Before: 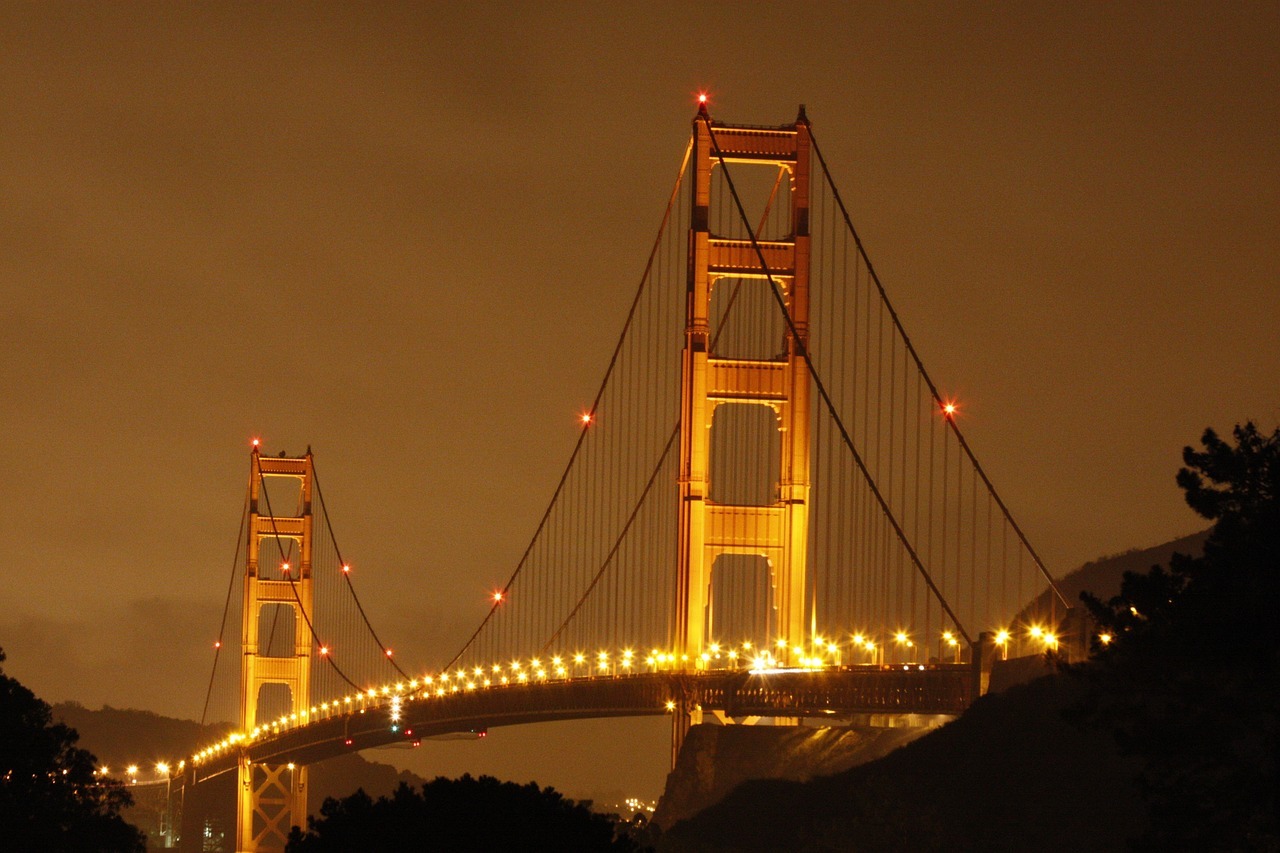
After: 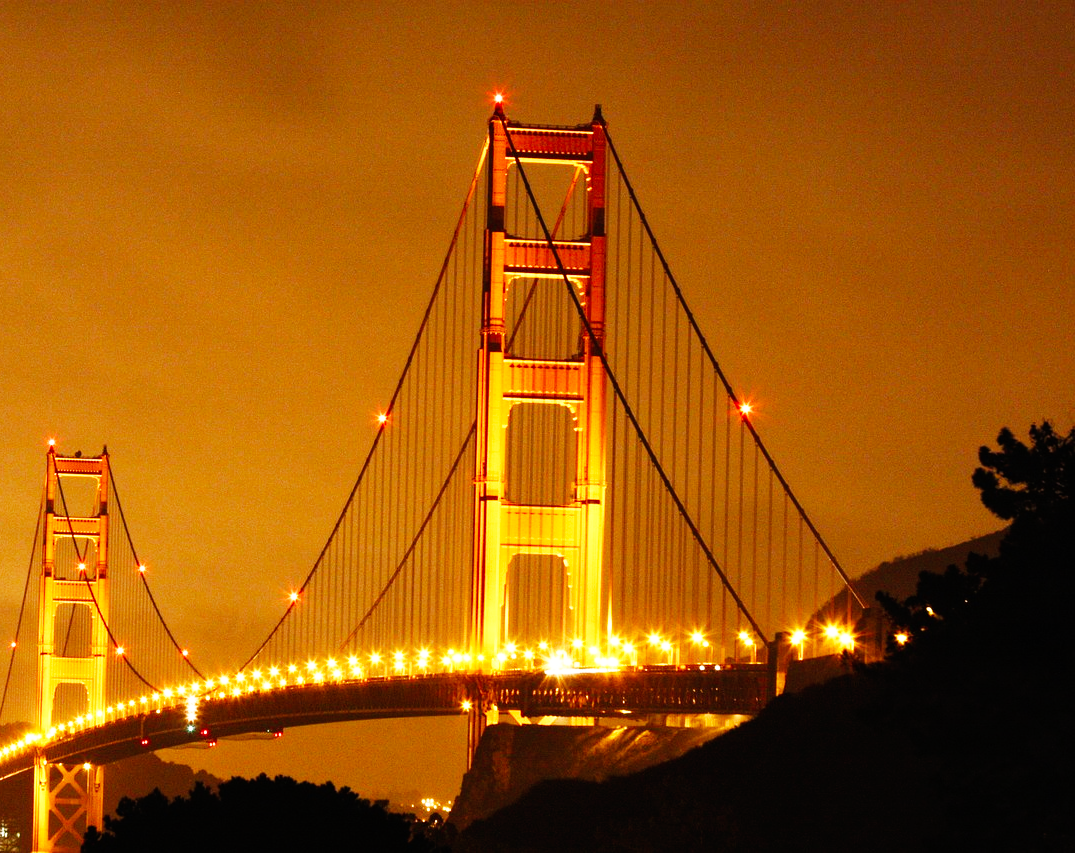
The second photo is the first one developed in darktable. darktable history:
base curve: curves: ch0 [(0, 0) (0.007, 0.004) (0.027, 0.03) (0.046, 0.07) (0.207, 0.54) (0.442, 0.872) (0.673, 0.972) (1, 1)], preserve colors none
crop: left 15.974%
